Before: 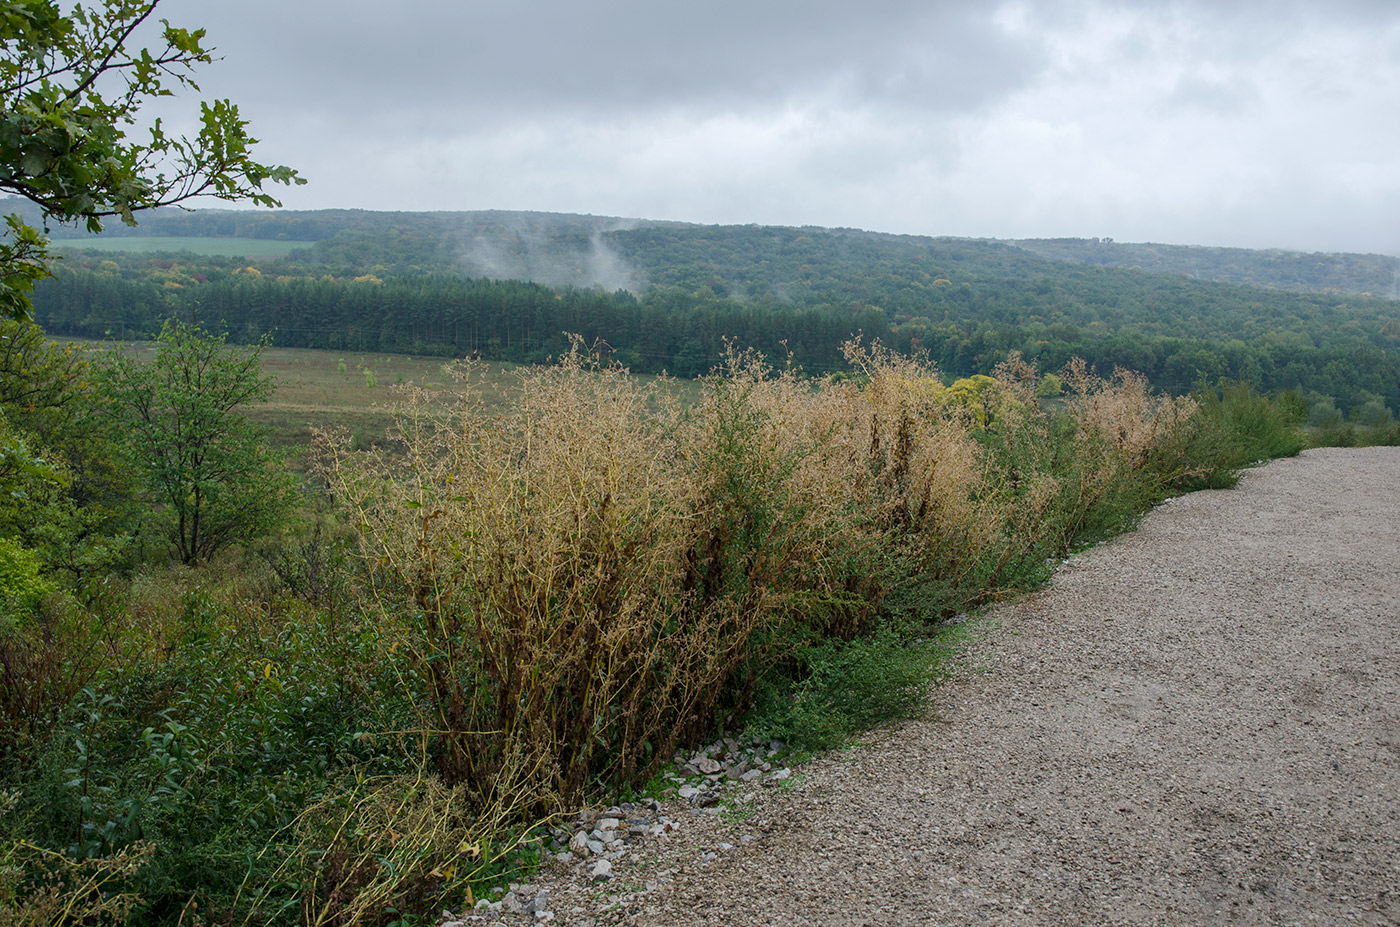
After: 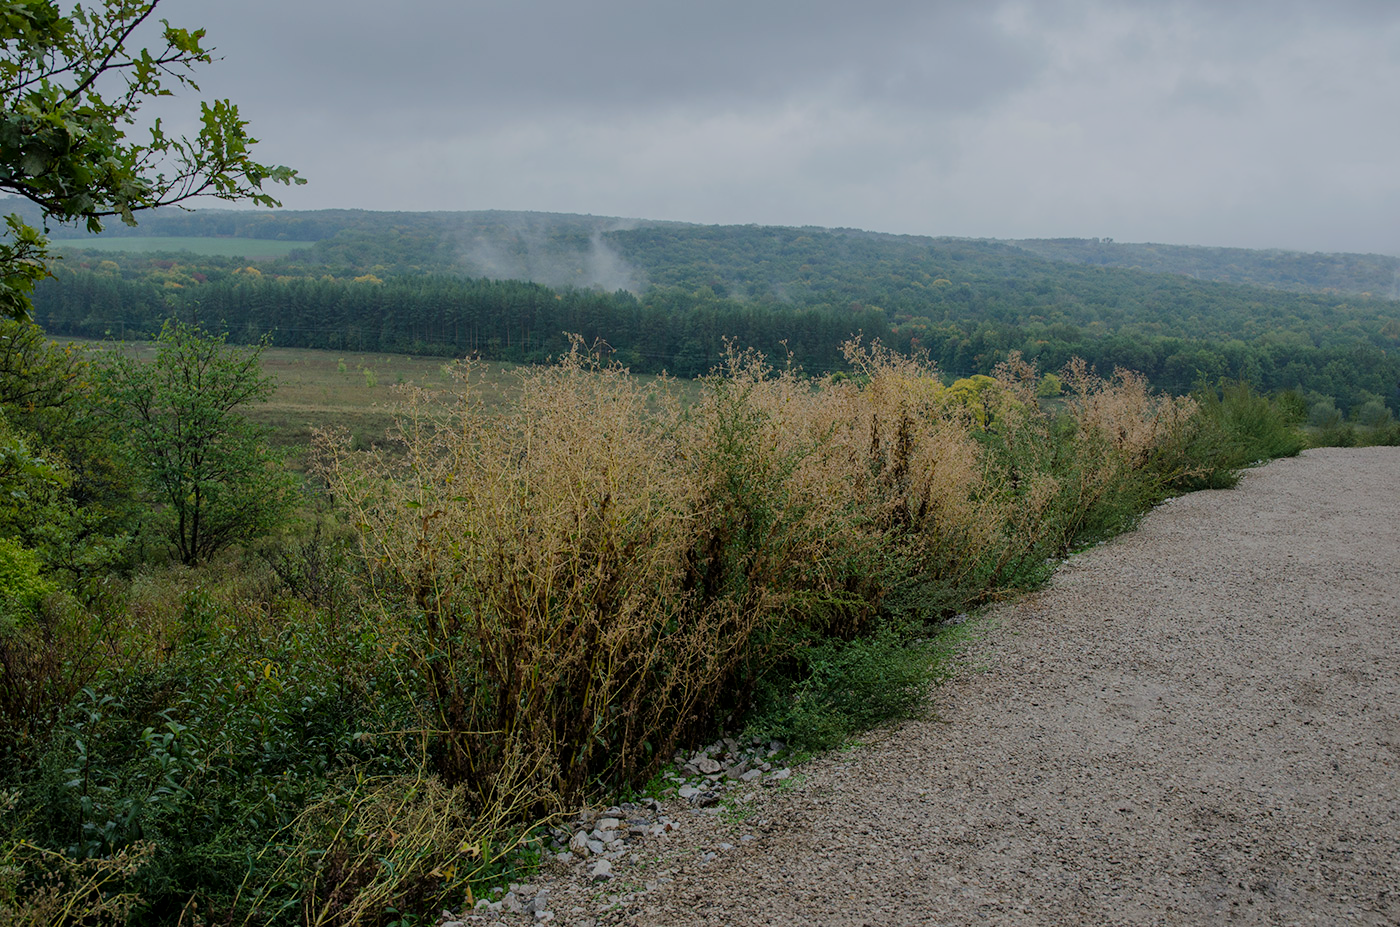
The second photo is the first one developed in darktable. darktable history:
shadows and highlights: radius 121.13, shadows 21.4, white point adjustment -9.72, highlights -14.39, soften with gaussian
filmic rgb: black relative exposure -7.65 EV, white relative exposure 4.56 EV, hardness 3.61, color science v6 (2022)
